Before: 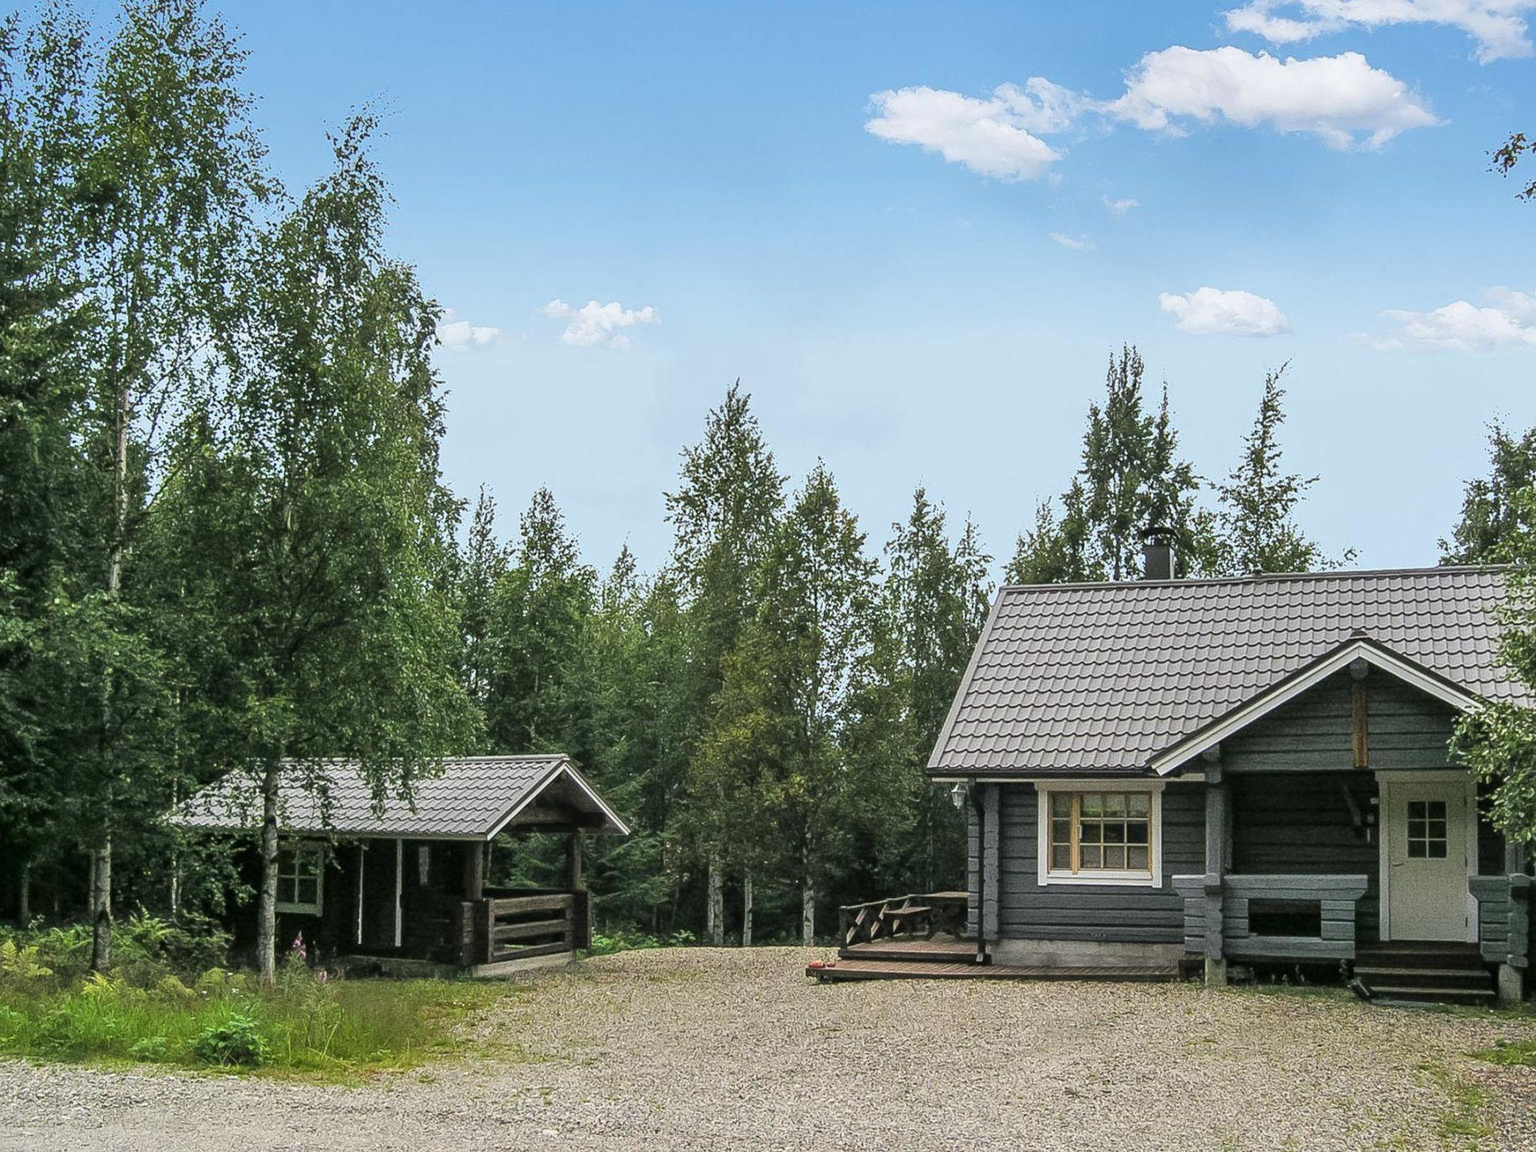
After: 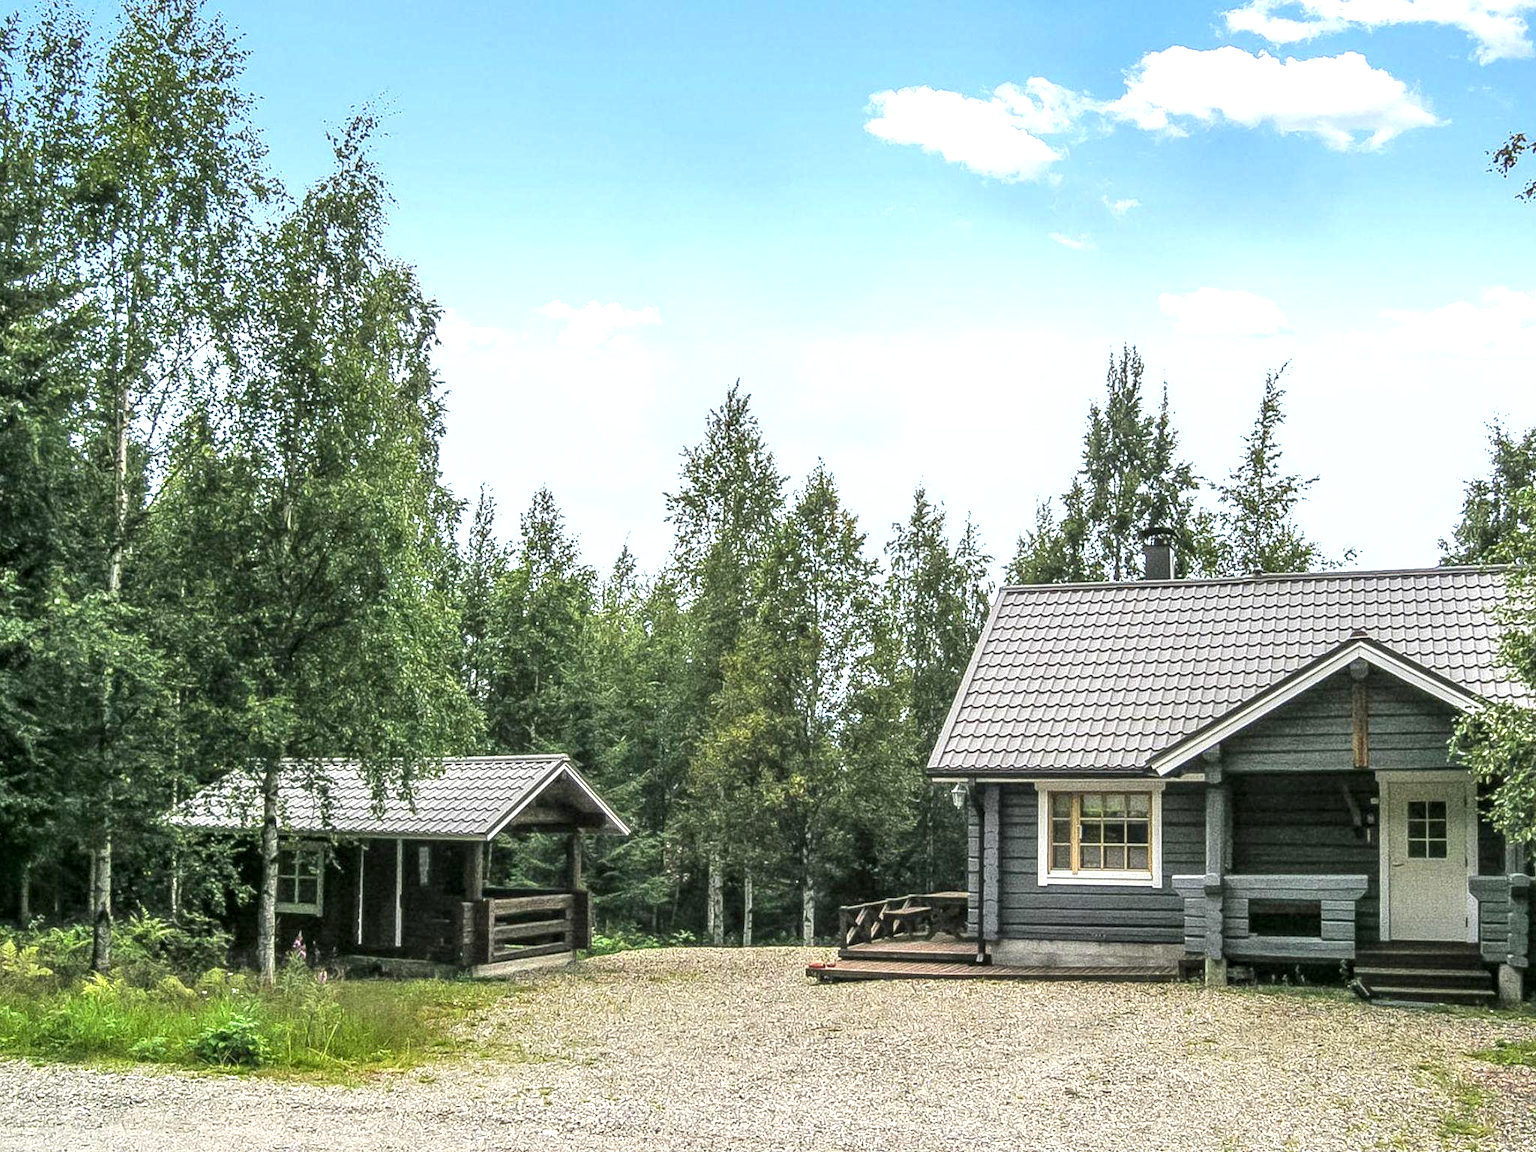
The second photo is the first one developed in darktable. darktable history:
local contrast: detail 130%
exposure: exposure 0.734 EV, compensate highlight preservation false
